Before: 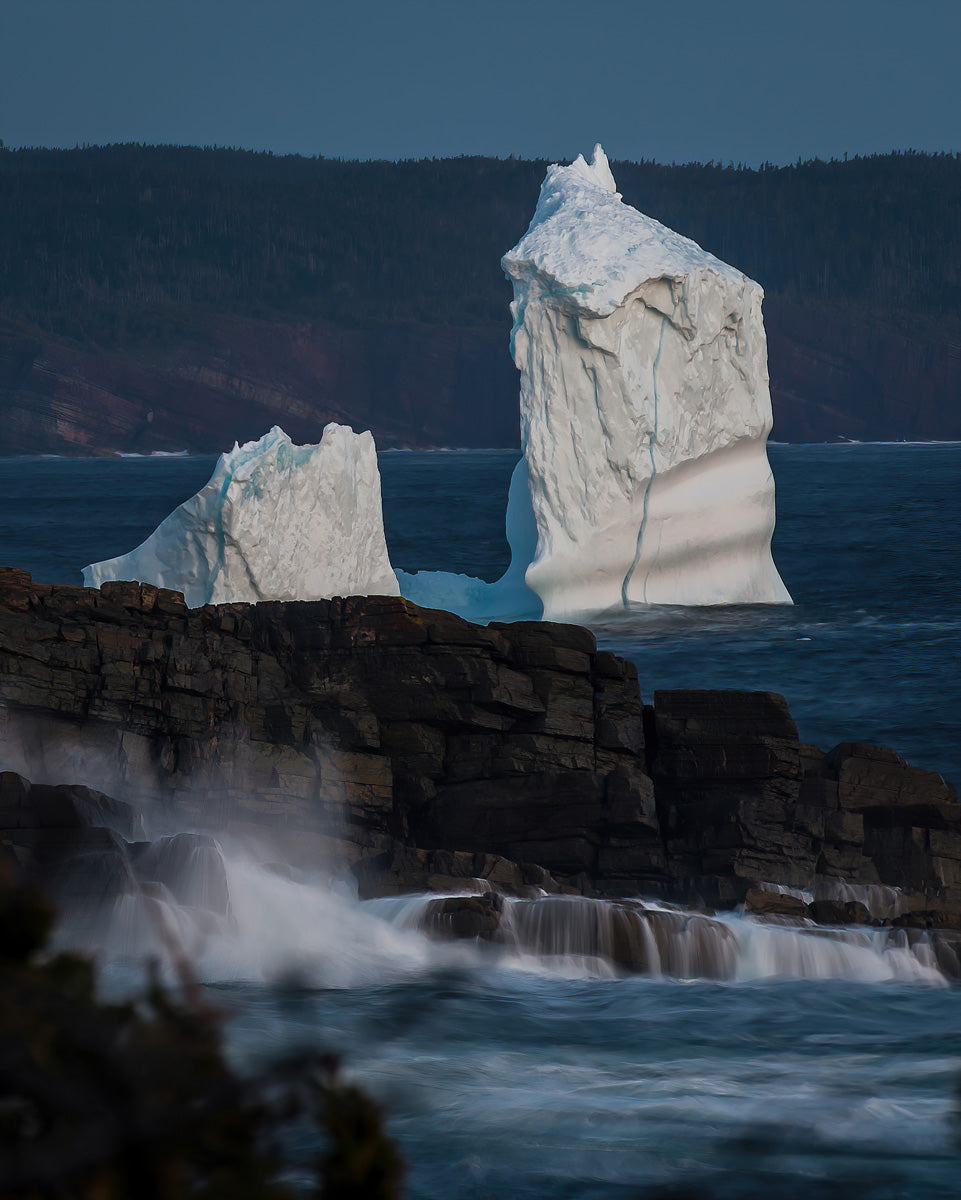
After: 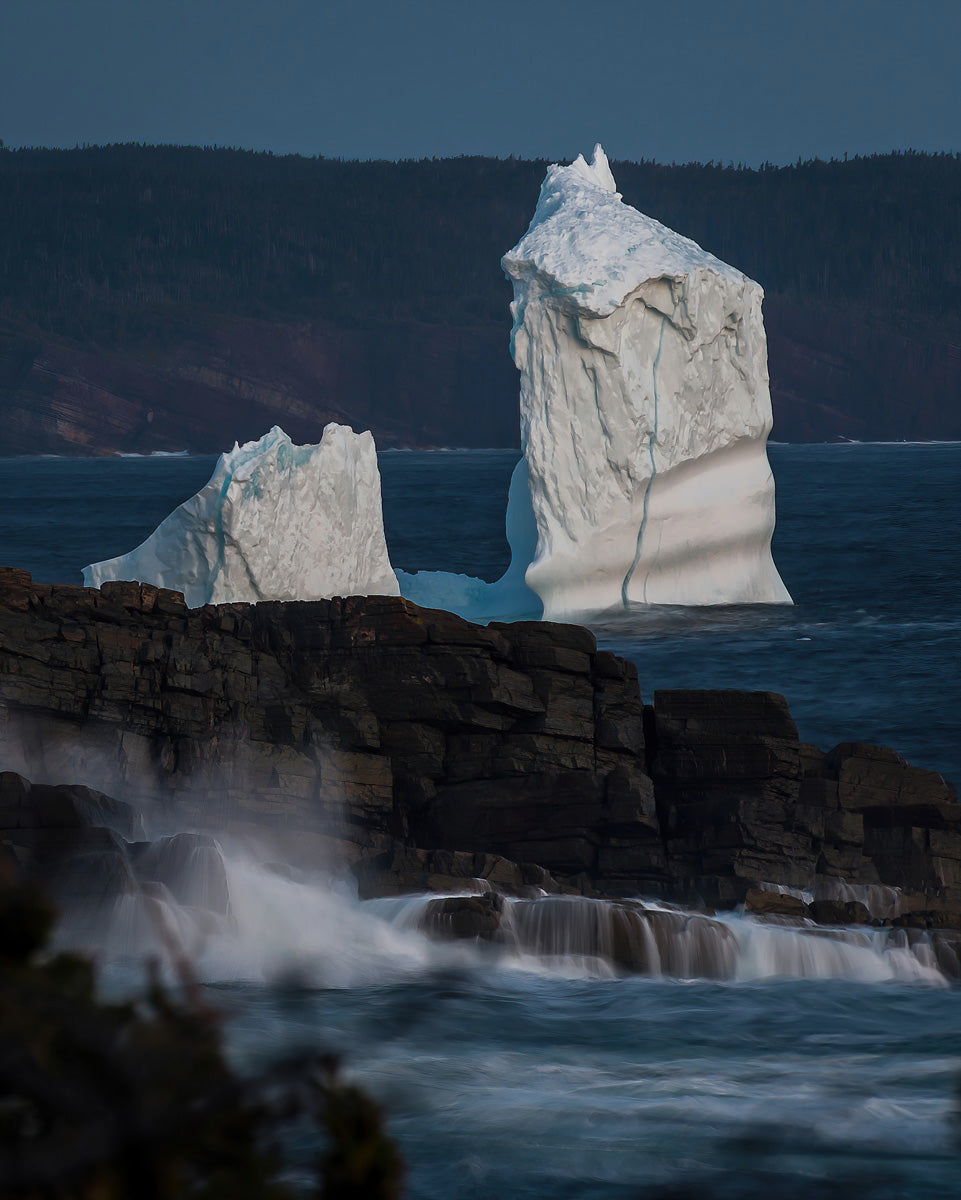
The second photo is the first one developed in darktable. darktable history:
exposure: exposure 0.131 EV, compensate highlight preservation false
tone curve: curves: ch0 [(0, 0) (0.641, 0.595) (1, 1)], color space Lab, linked channels, preserve colors none
